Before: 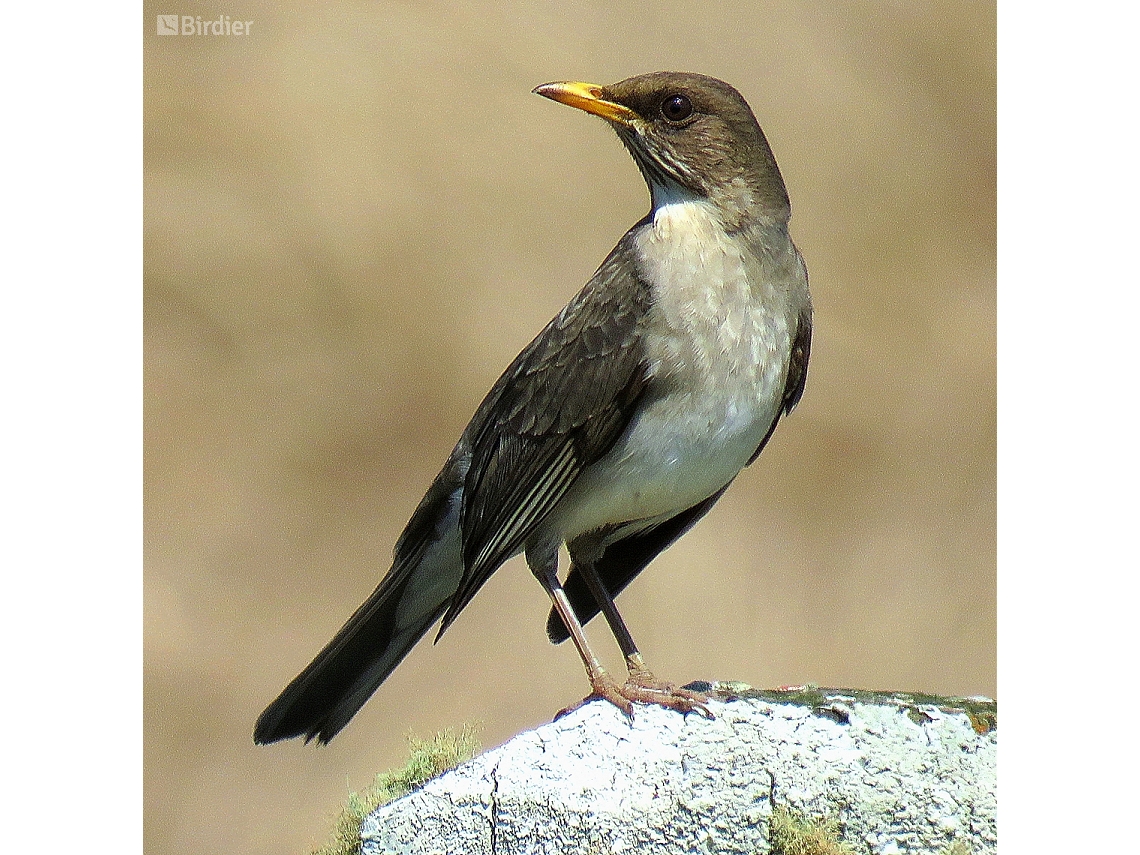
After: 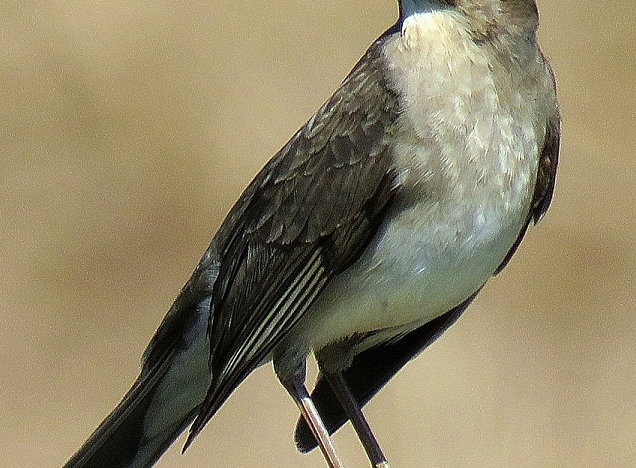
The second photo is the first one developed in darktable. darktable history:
crop and rotate: left 22.134%, top 22.517%, right 22.033%, bottom 22.637%
